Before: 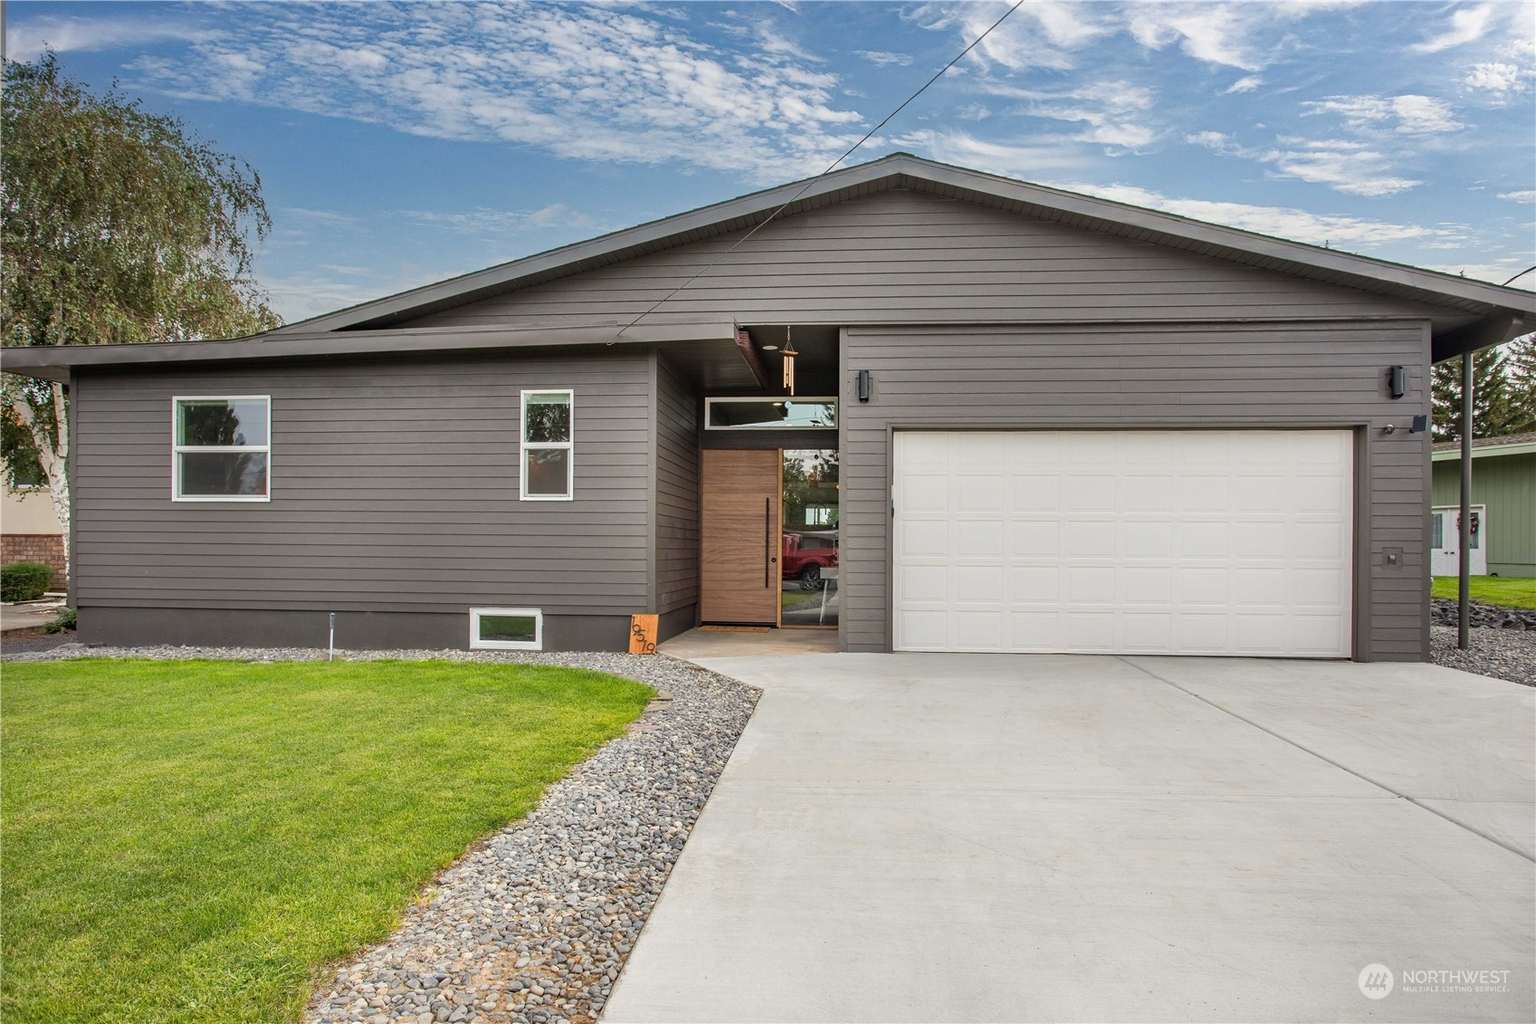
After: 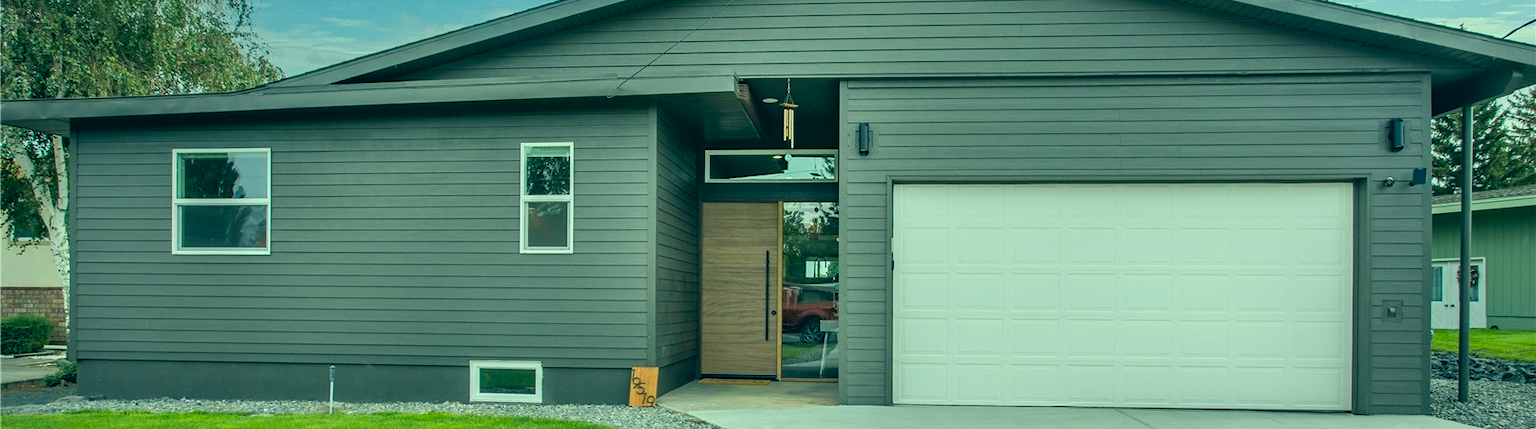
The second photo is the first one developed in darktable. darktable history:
crop and rotate: top 24.181%, bottom 33.825%
color correction: highlights a* -19.69, highlights b* 9.8, shadows a* -20, shadows b* -10.43
